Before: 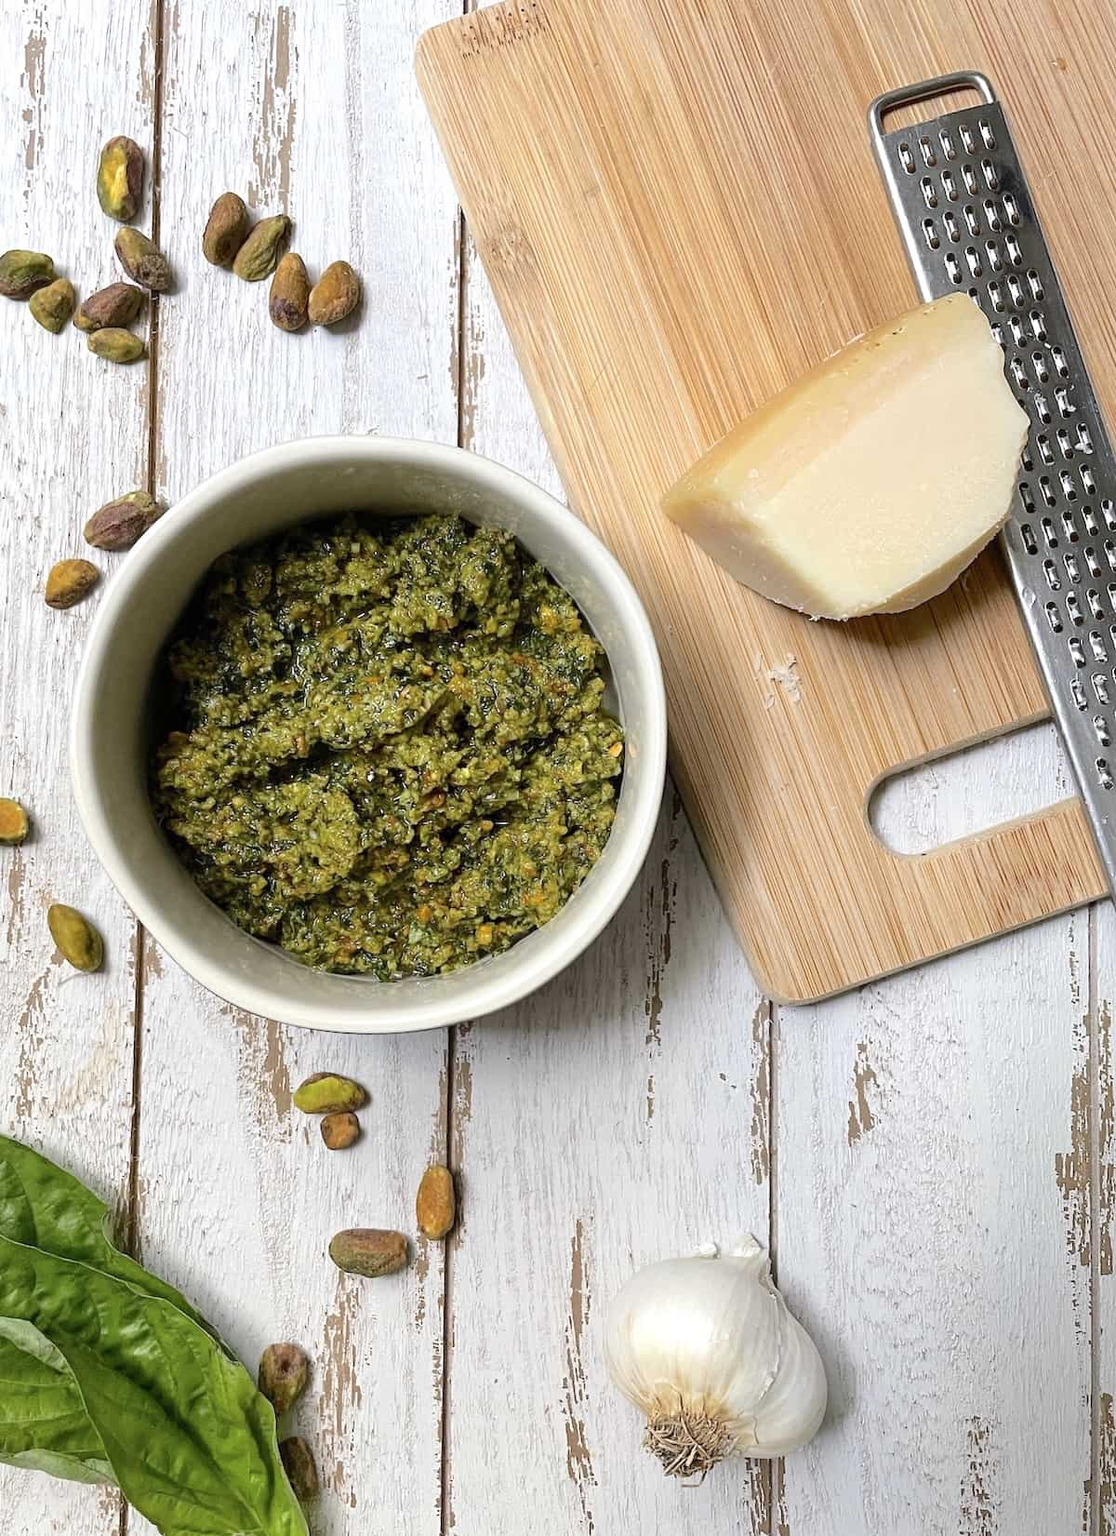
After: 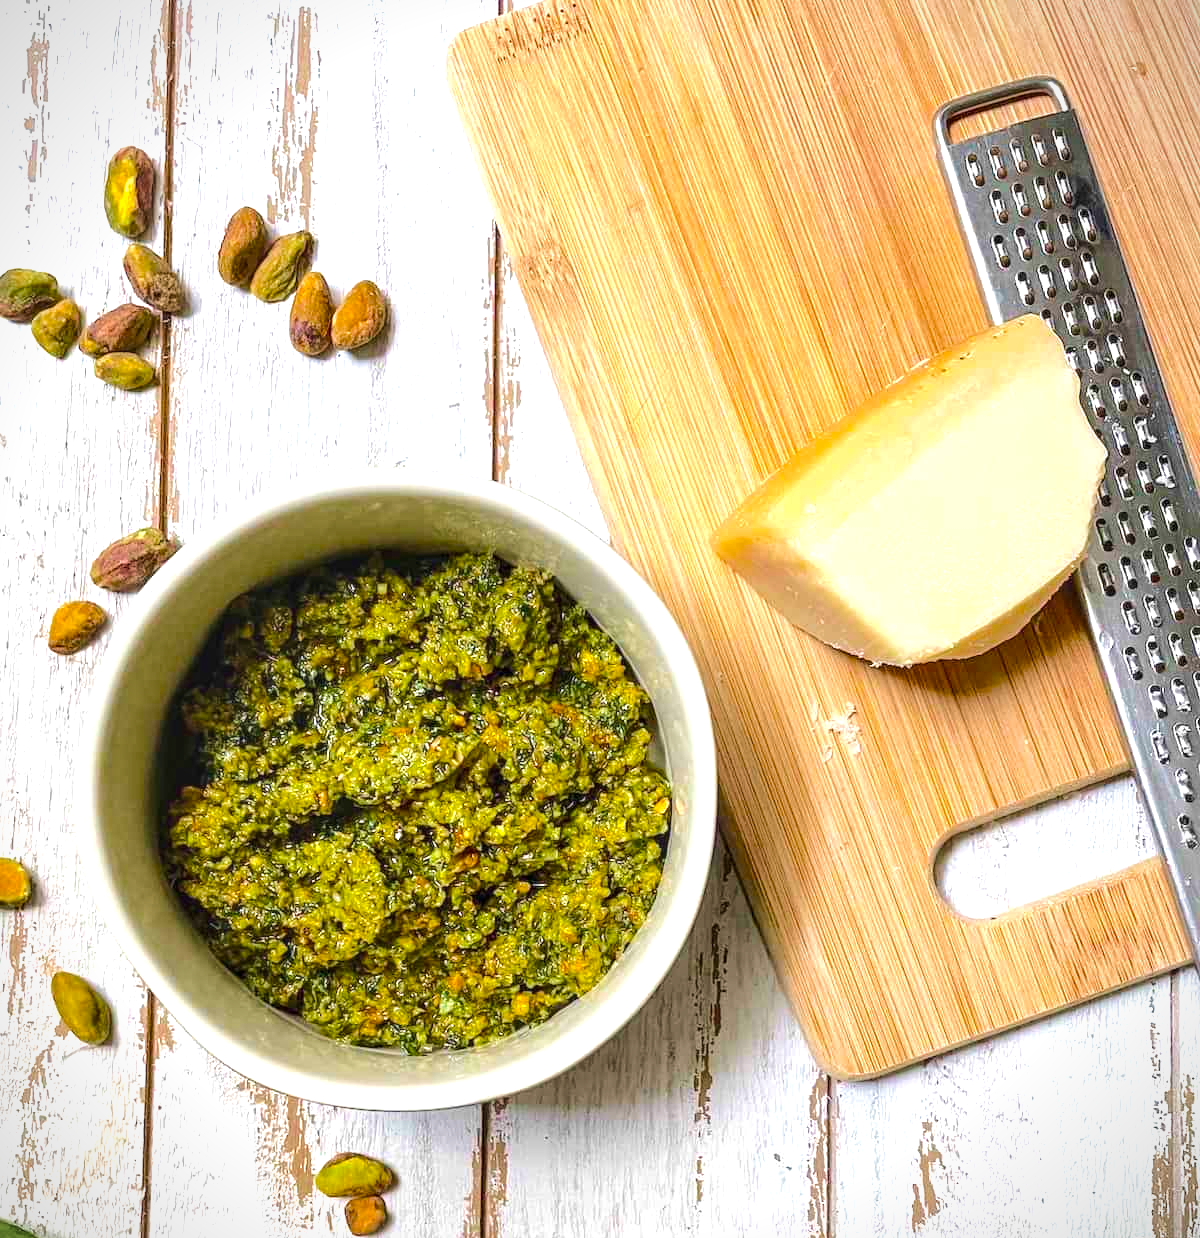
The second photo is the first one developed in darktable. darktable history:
vignetting: fall-off start 100%, fall-off radius 64.94%, automatic ratio true, unbound false
local contrast: detail 130%
velvia: strength 27%
contrast brightness saturation: contrast -0.02, brightness -0.01, saturation 0.03
crop: bottom 24.988%
exposure: black level correction -0.002, exposure 0.54 EV, compensate highlight preservation false
color balance rgb: perceptual saturation grading › global saturation 25%, perceptual brilliance grading › mid-tones 10%, perceptual brilliance grading › shadows 15%, global vibrance 20%
